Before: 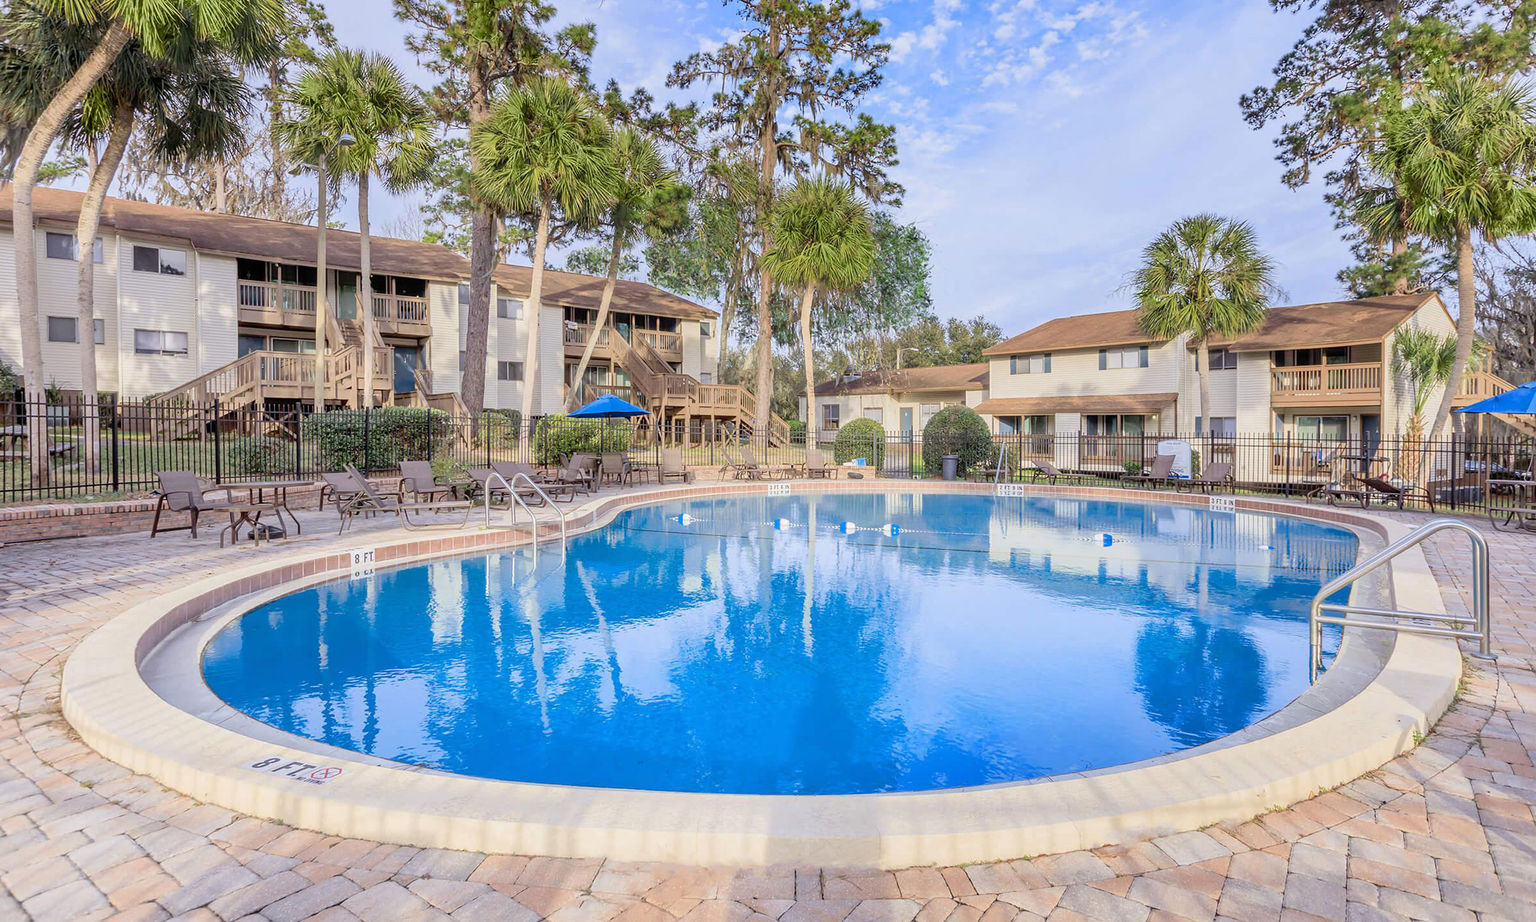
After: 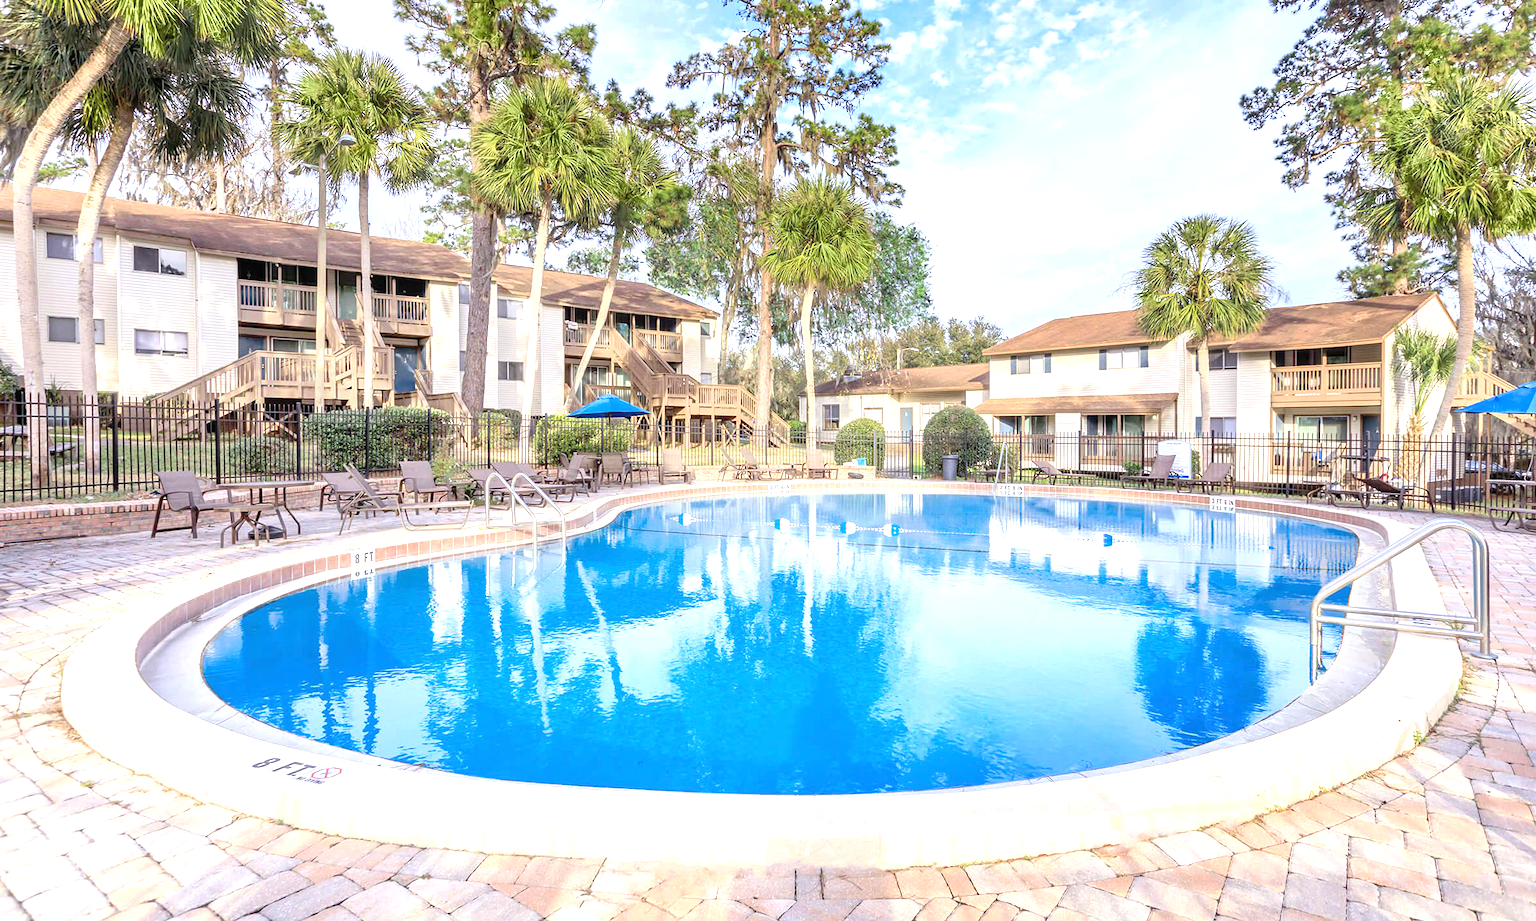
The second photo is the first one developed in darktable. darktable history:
exposure: black level correction 0, exposure 0.89 EV, compensate exposure bias true, compensate highlight preservation false
